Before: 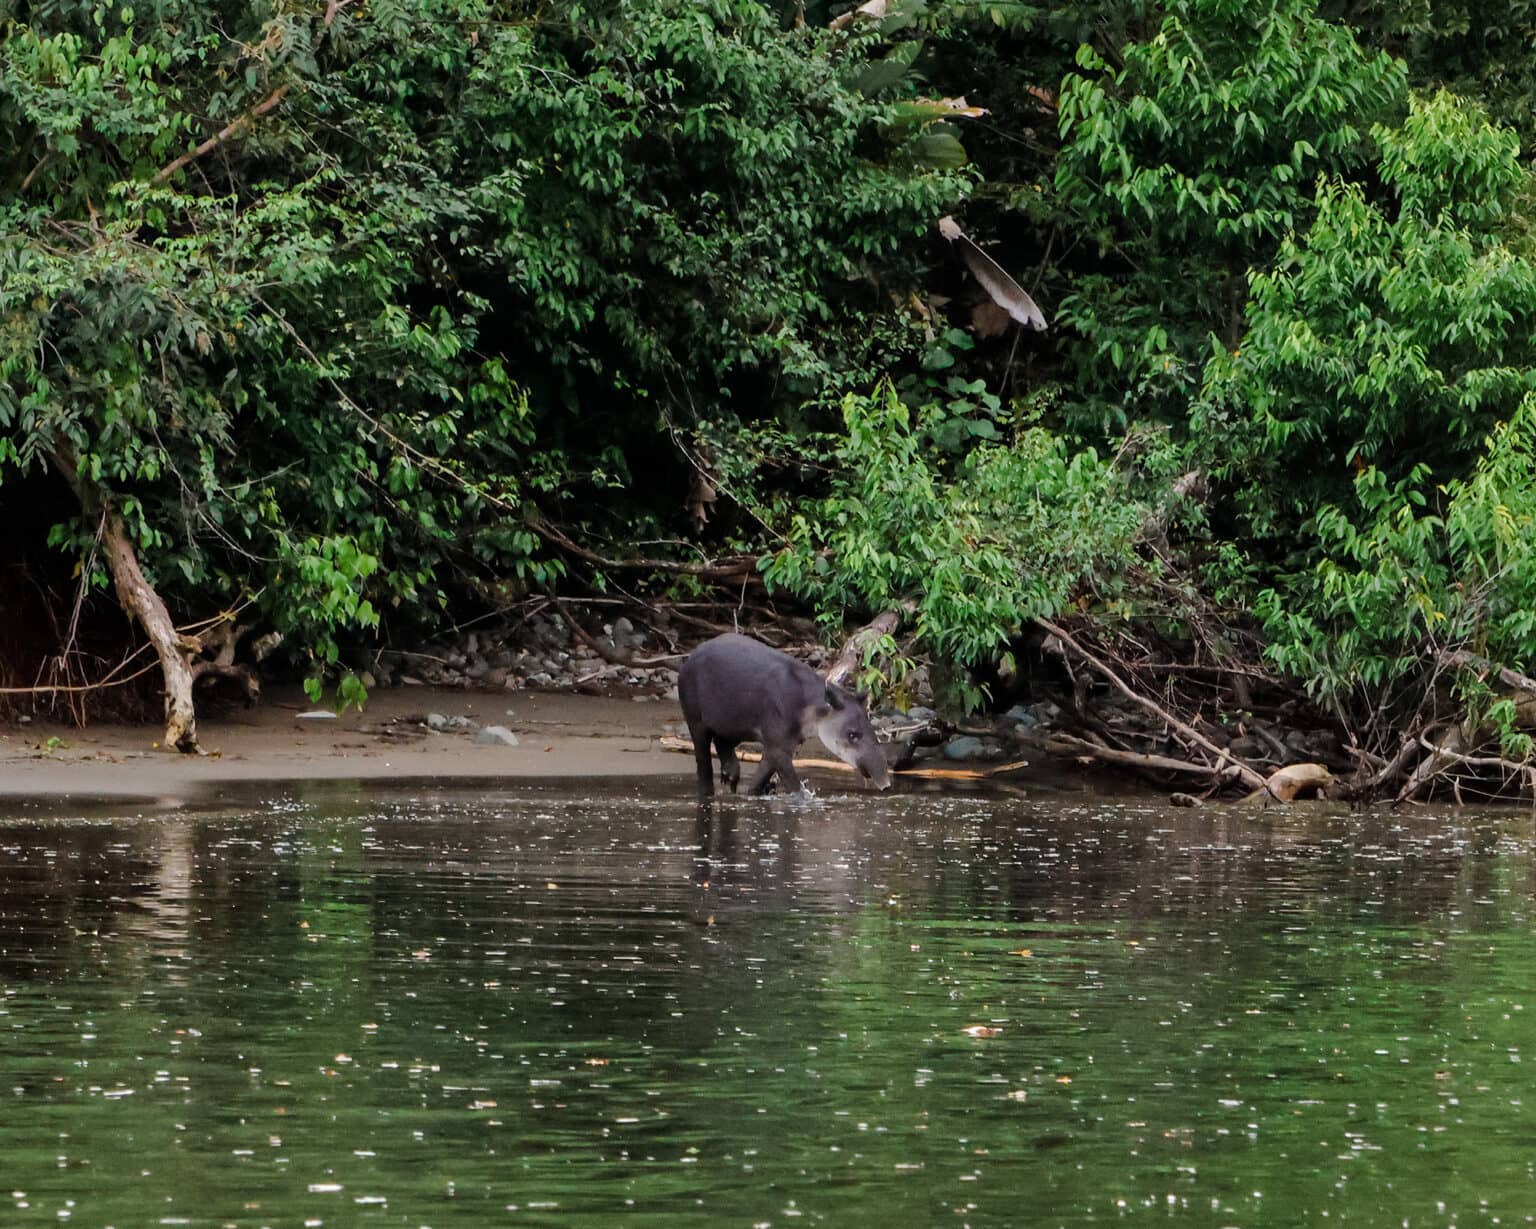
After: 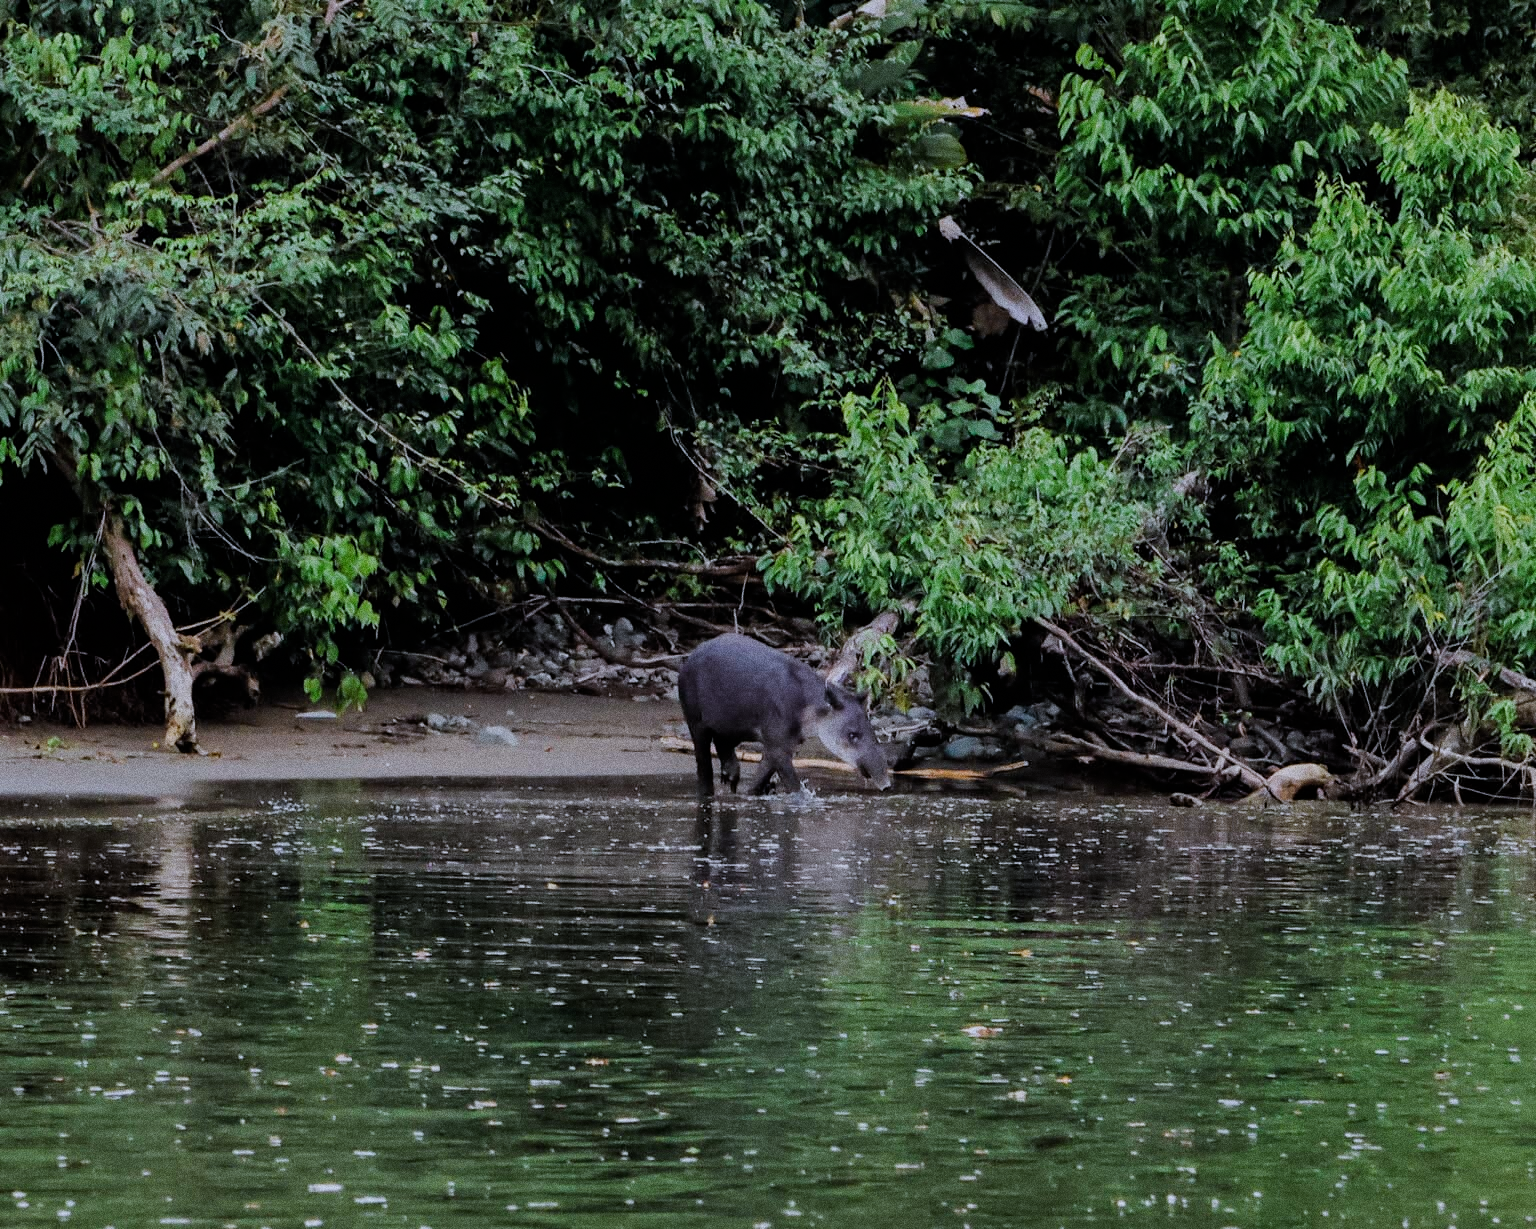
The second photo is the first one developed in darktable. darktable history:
exposure: exposure -0.072 EV, compensate highlight preservation false
grain: coarseness 0.09 ISO, strength 40%
filmic rgb: black relative exposure -7.65 EV, white relative exposure 4.56 EV, hardness 3.61
white balance: red 0.948, green 1.02, blue 1.176
